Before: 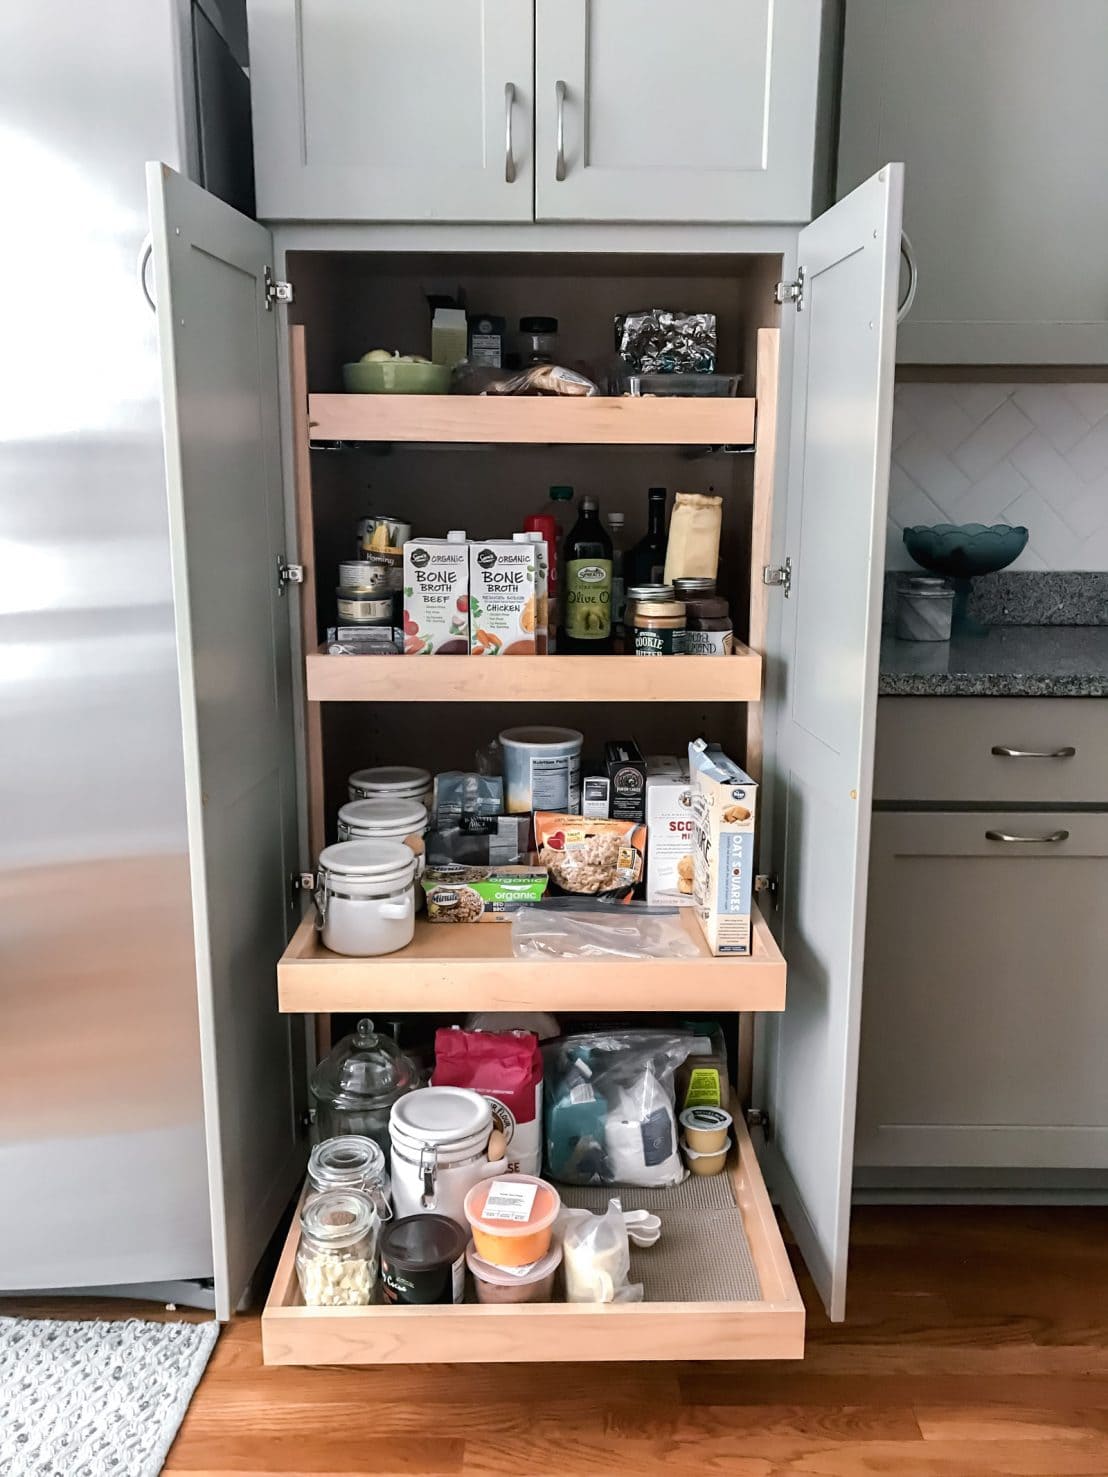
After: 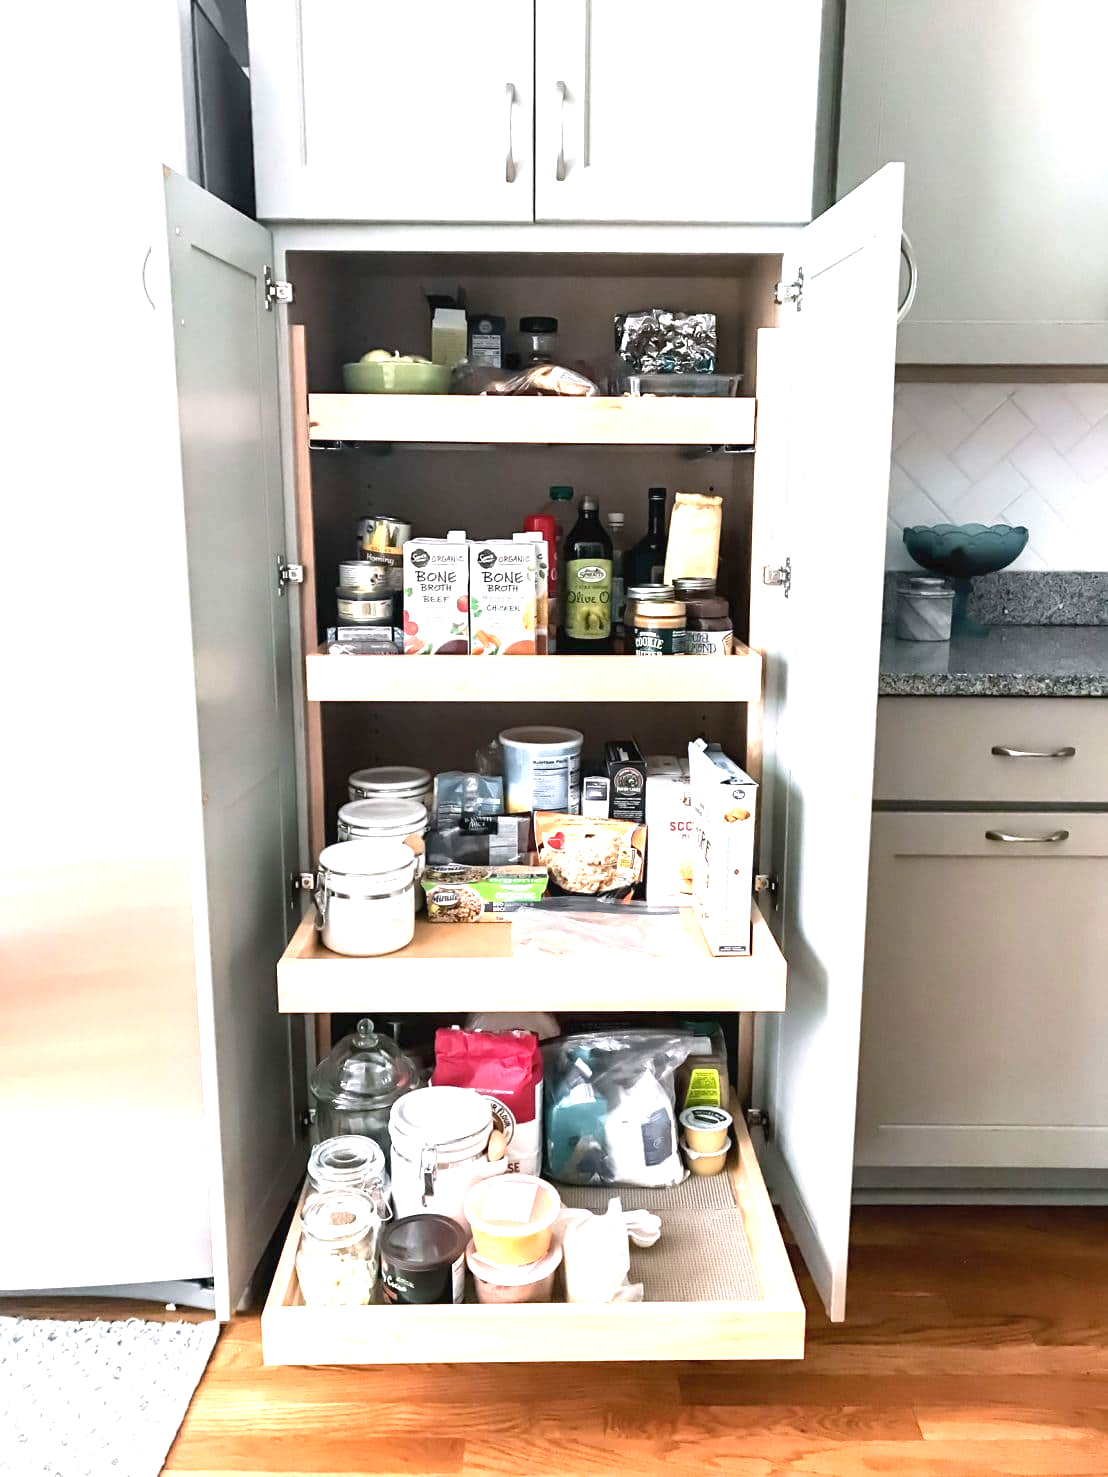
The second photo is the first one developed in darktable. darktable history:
exposure: black level correction 0, exposure 1.409 EV, compensate highlight preservation false
